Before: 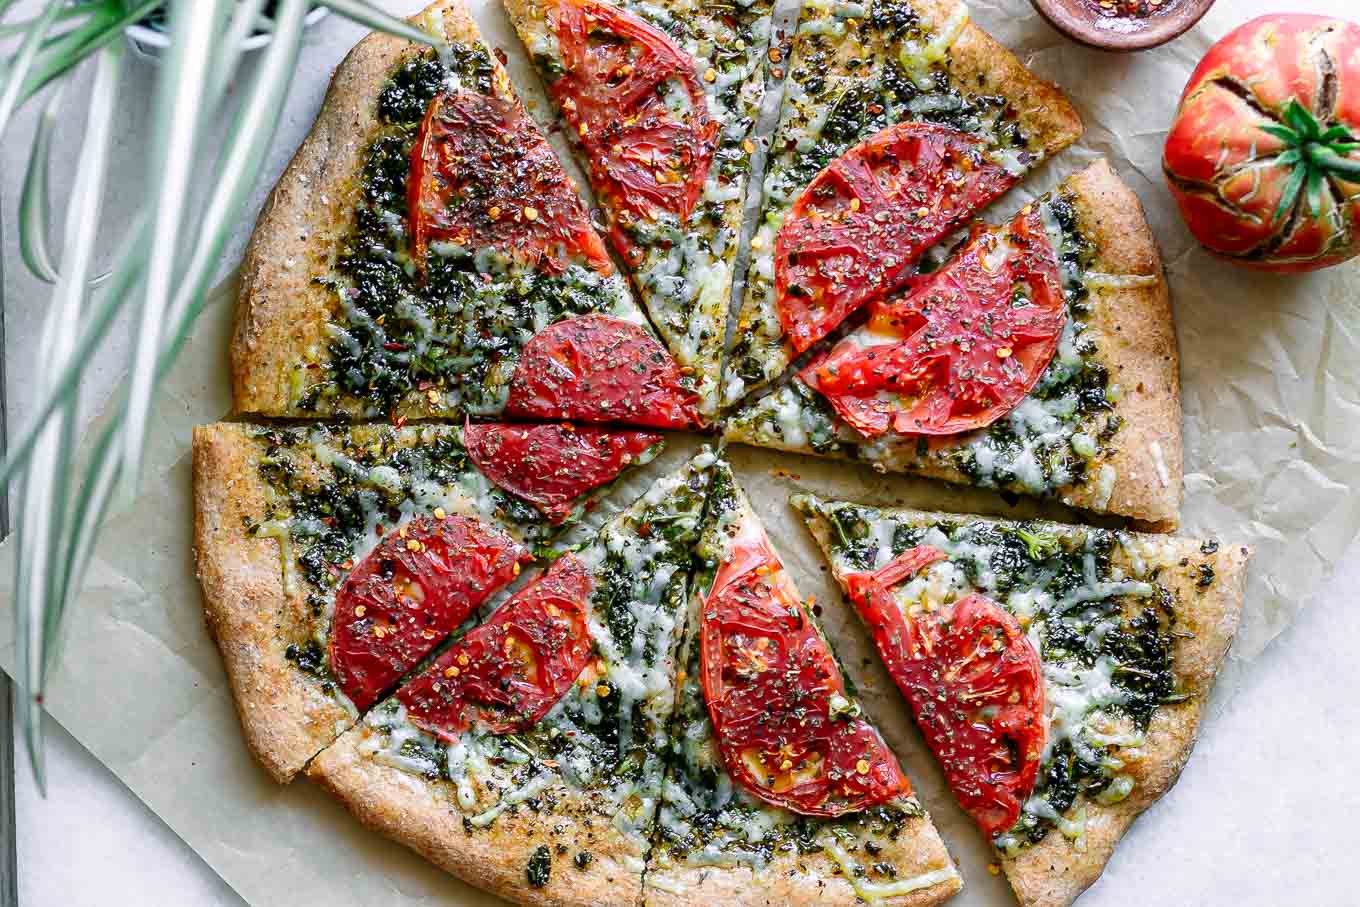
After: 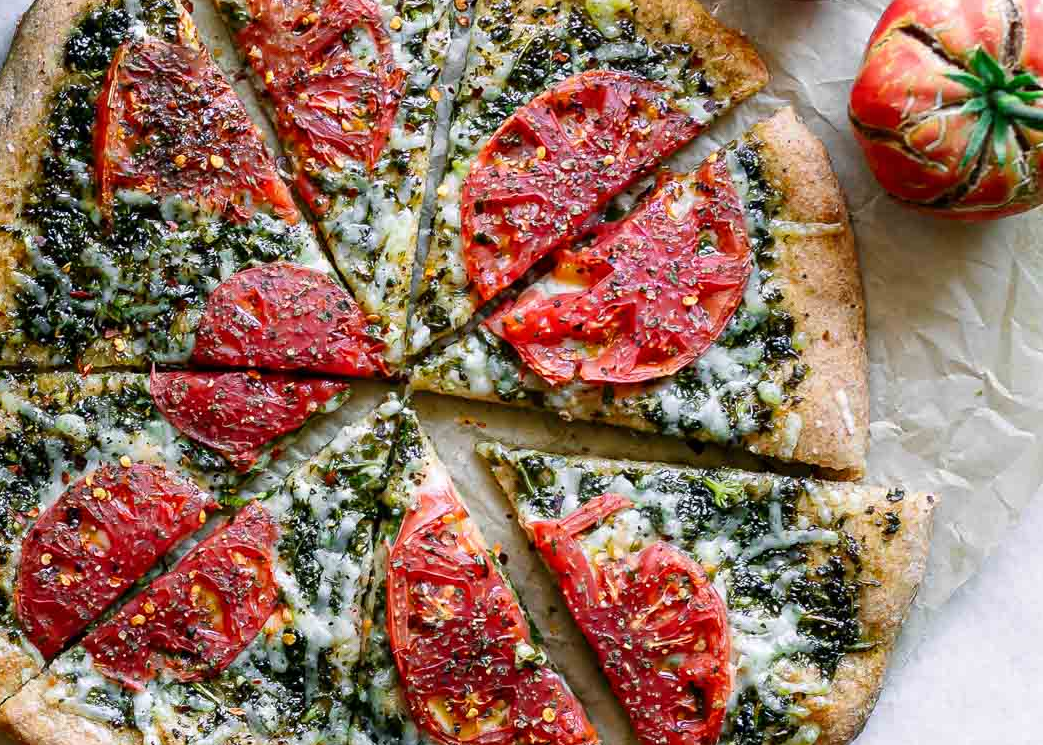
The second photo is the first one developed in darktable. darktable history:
crop: left 23.095%, top 5.827%, bottom 11.854%
